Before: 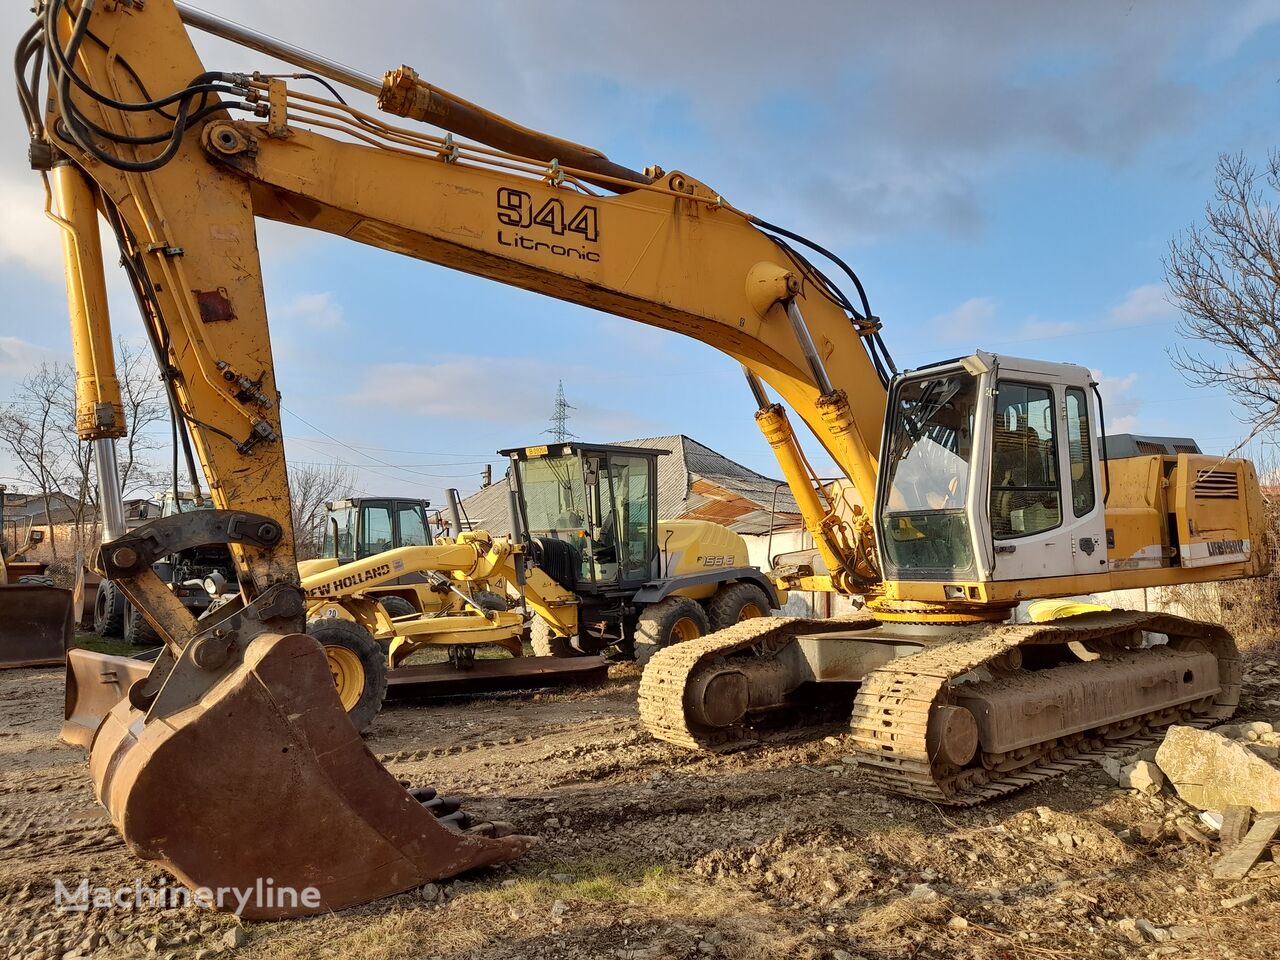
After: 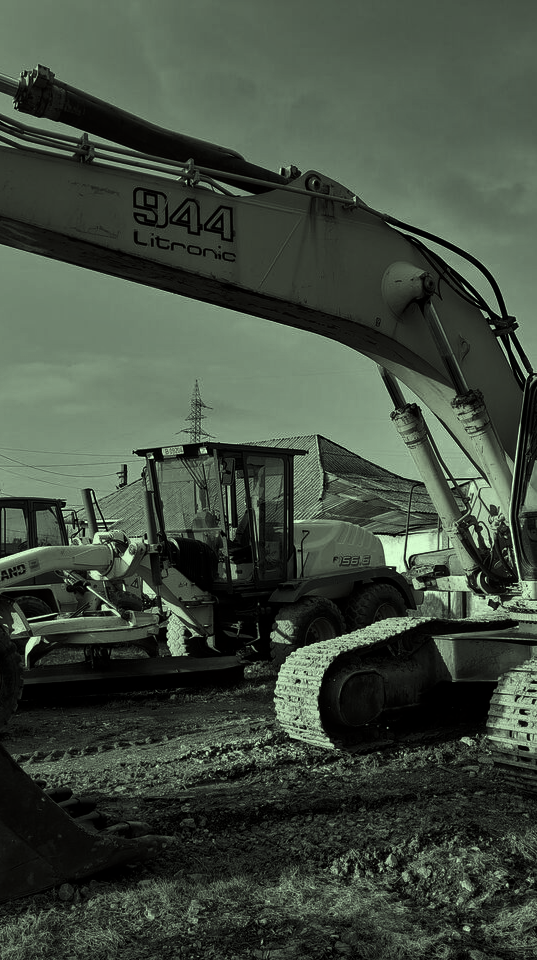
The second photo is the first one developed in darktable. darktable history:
contrast brightness saturation: contrast -0.034, brightness -0.571, saturation -0.987
crop: left 28.479%, right 29.518%
color correction: highlights a* -11.21, highlights b* 9.96, saturation 1.72
tone equalizer: on, module defaults
